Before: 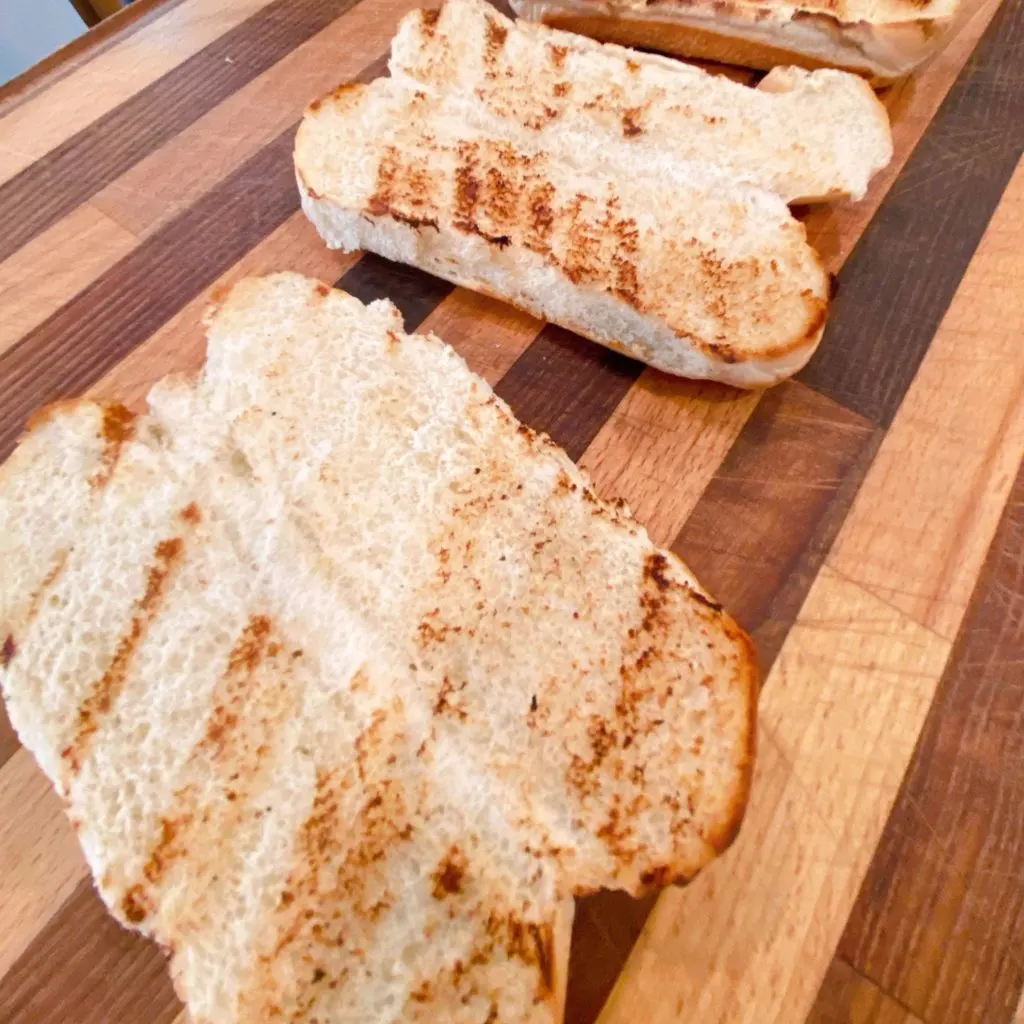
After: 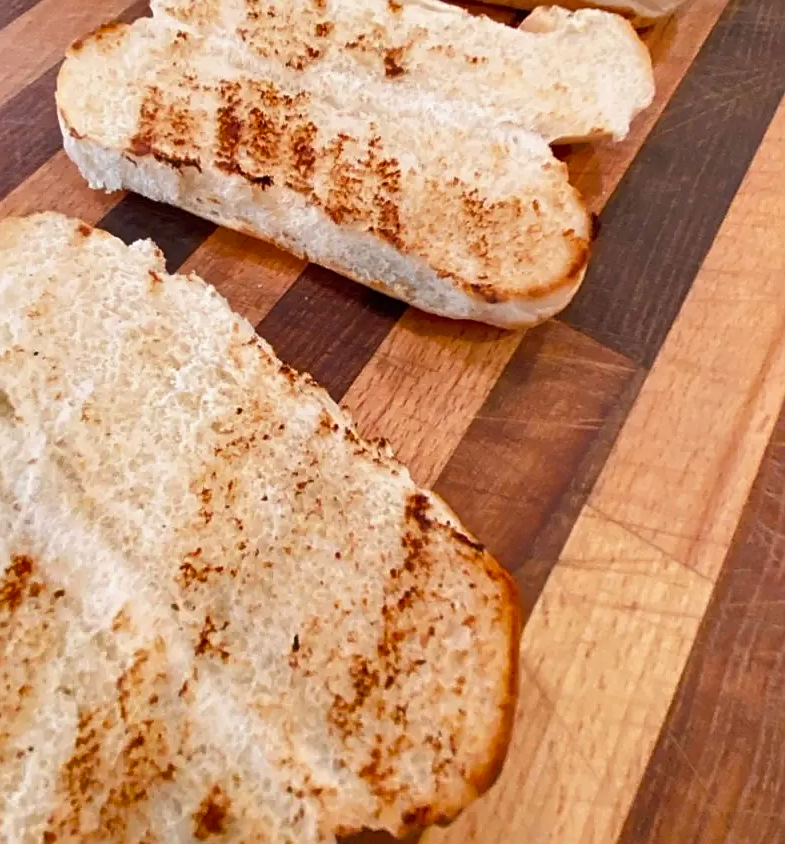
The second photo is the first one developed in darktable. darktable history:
crop: left 23.287%, top 5.894%, bottom 11.675%
sharpen: on, module defaults
shadows and highlights: shadows 43.57, white point adjustment -1.32, highlights color adjustment 89.12%, soften with gaussian
